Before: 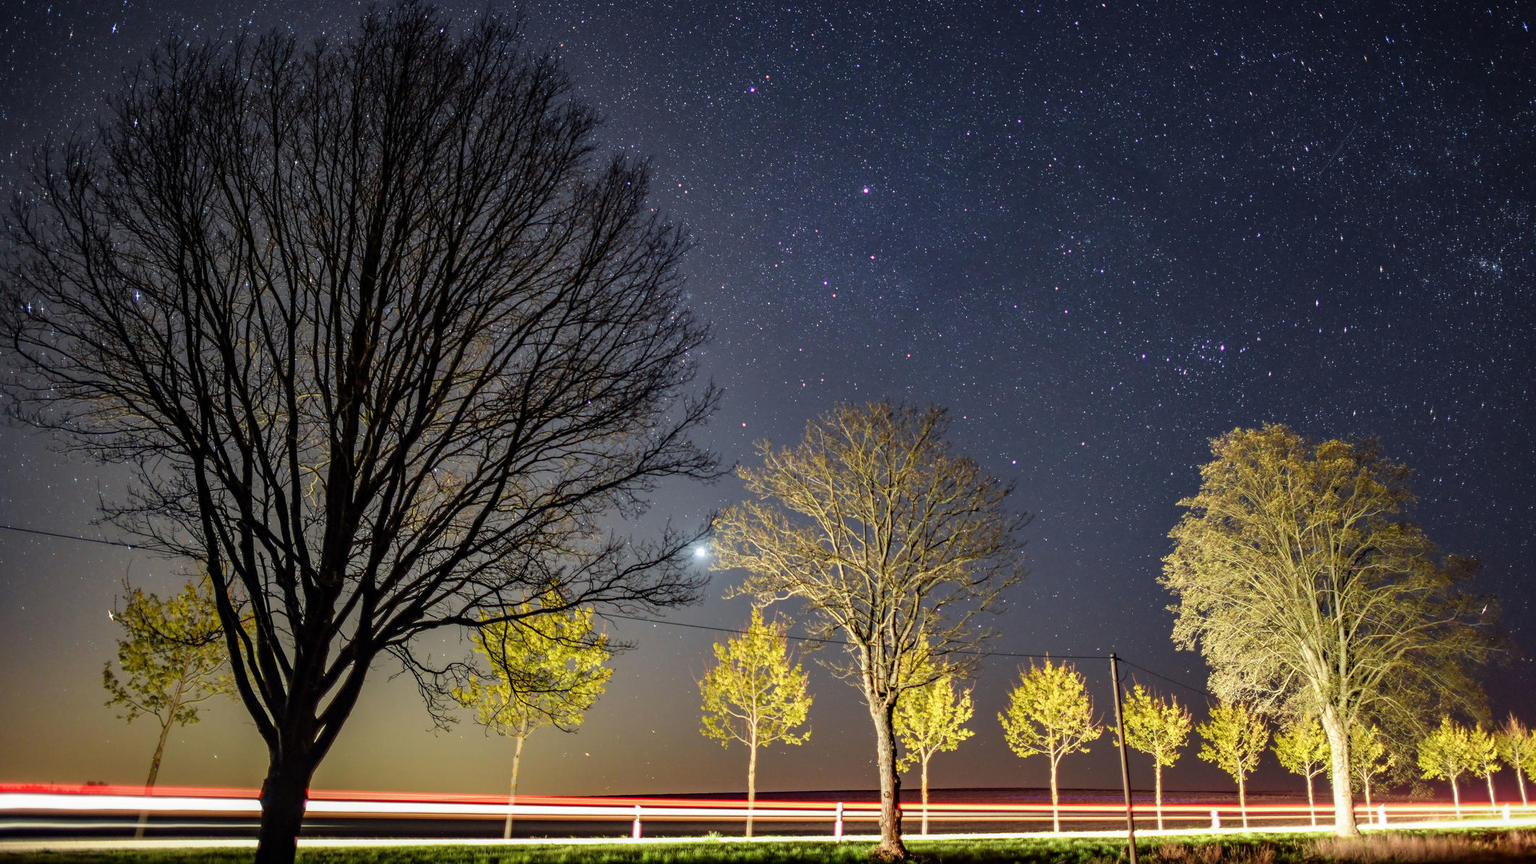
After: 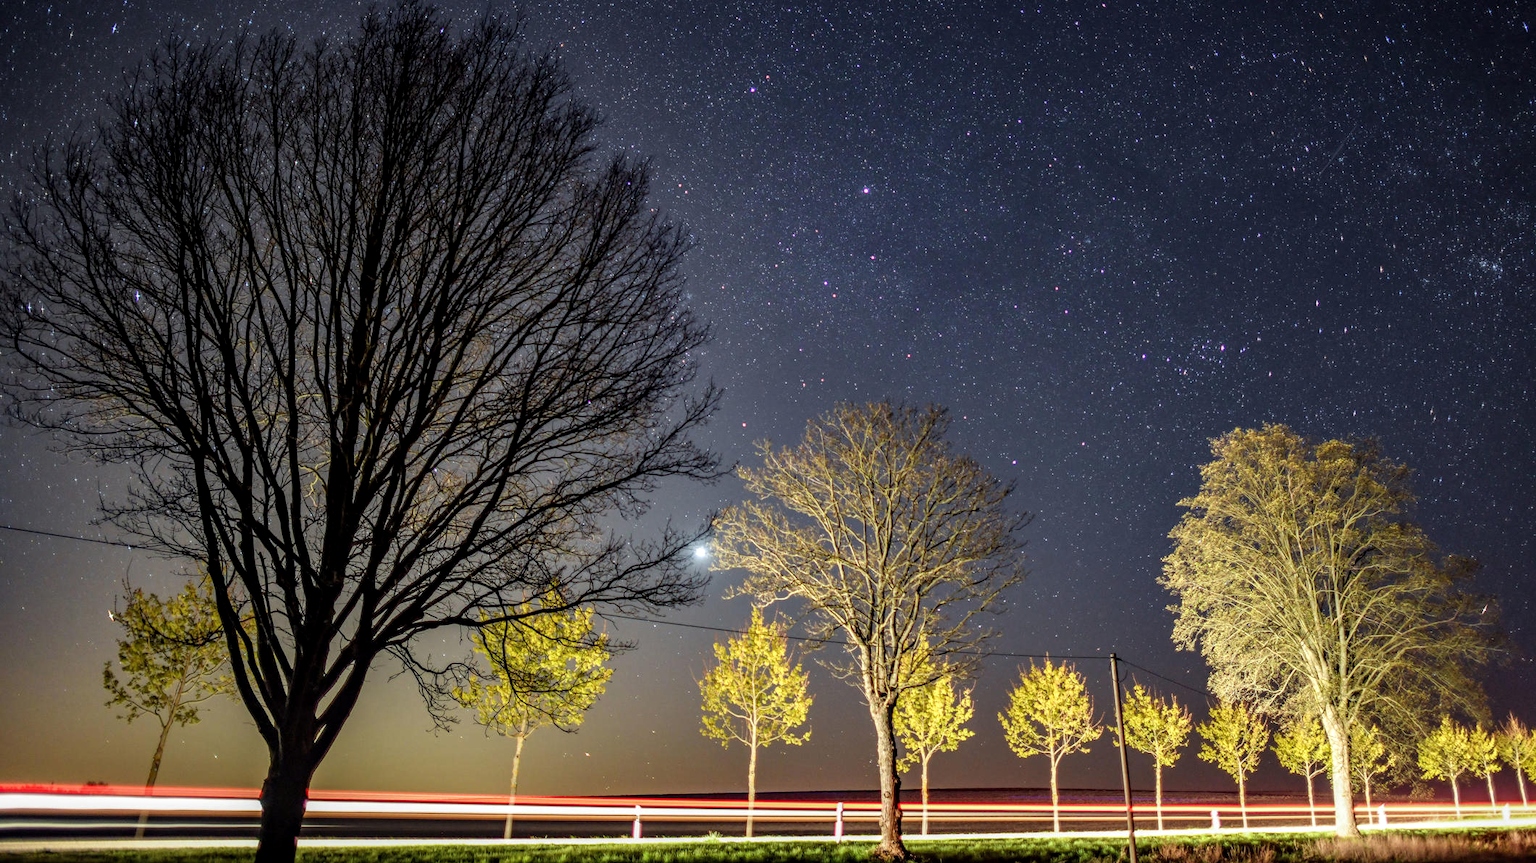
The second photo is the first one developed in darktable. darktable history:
local contrast: on, module defaults
tone equalizer: -7 EV 0.13 EV, smoothing diameter 25%, edges refinement/feathering 10, preserve details guided filter
